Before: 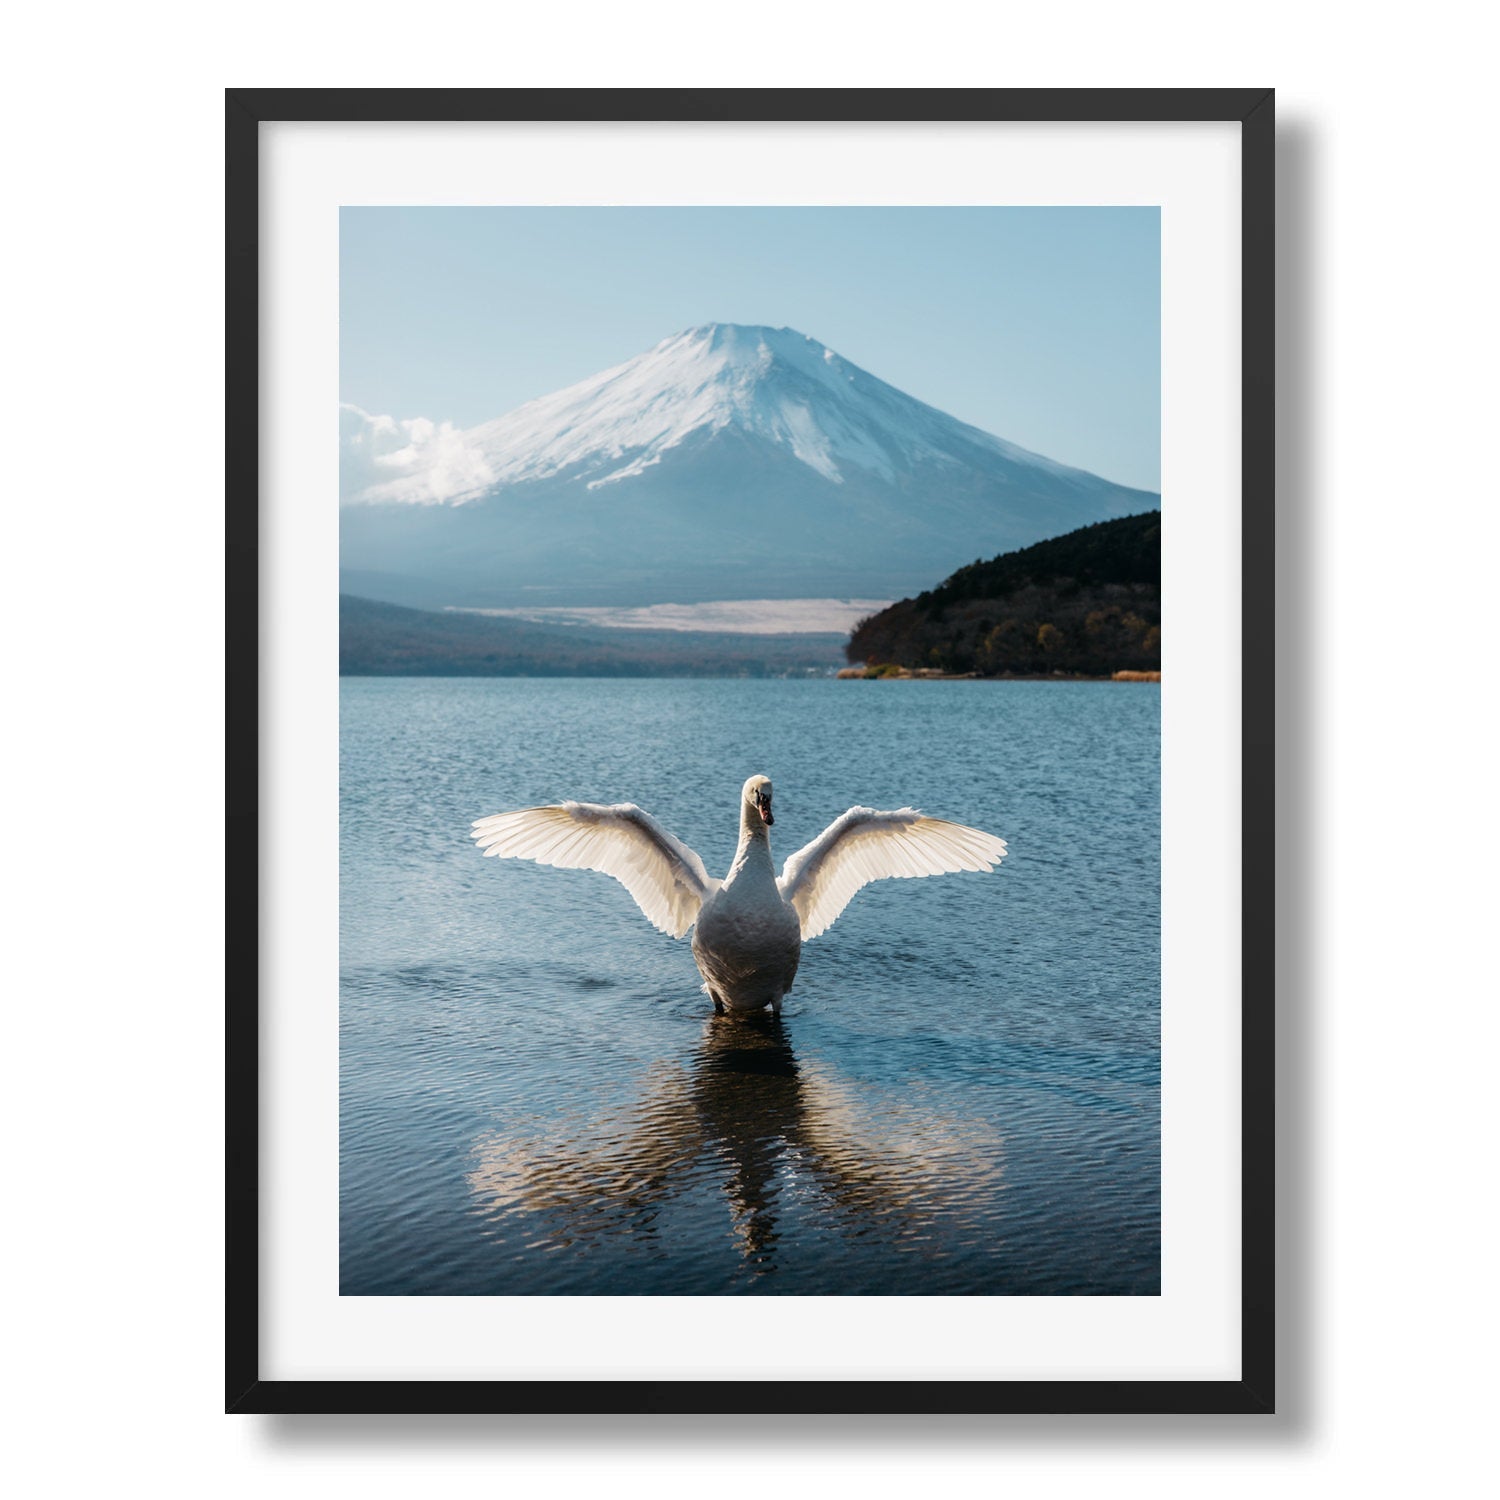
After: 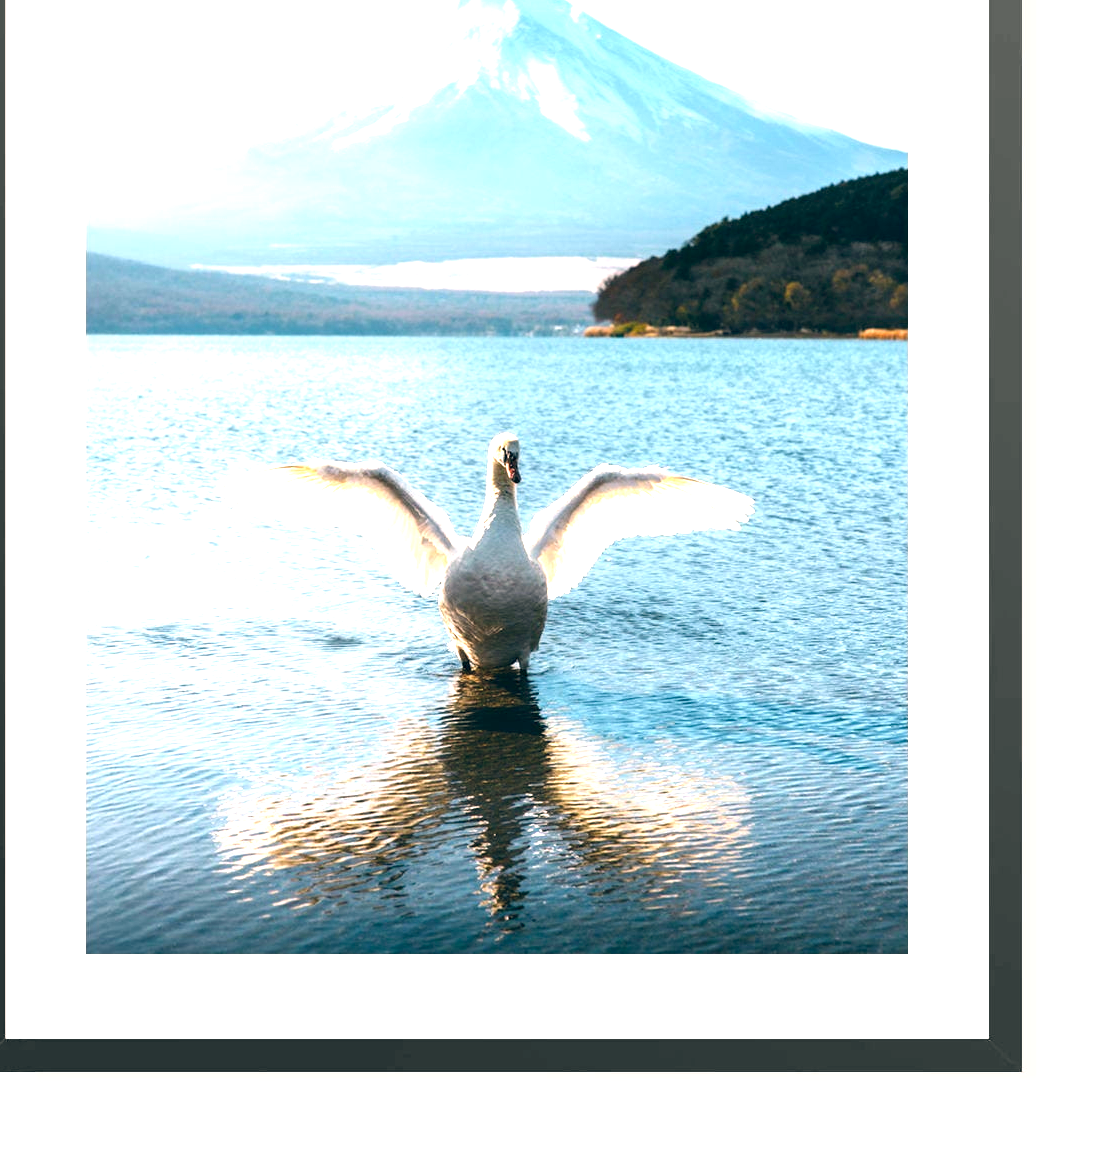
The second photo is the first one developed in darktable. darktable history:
color correction: highlights a* 4.02, highlights b* 4.98, shadows a* -7.55, shadows b* 4.98
crop: left 16.871%, top 22.857%, right 9.116%
exposure: black level correction 0, exposure 1.741 EV, compensate exposure bias true, compensate highlight preservation false
color balance rgb: shadows lift › hue 87.51°, highlights gain › chroma 0.68%, highlights gain › hue 55.1°, global offset › chroma 0.13%, global offset › hue 253.66°, linear chroma grading › global chroma 0.5%, perceptual saturation grading › global saturation 16.38%
